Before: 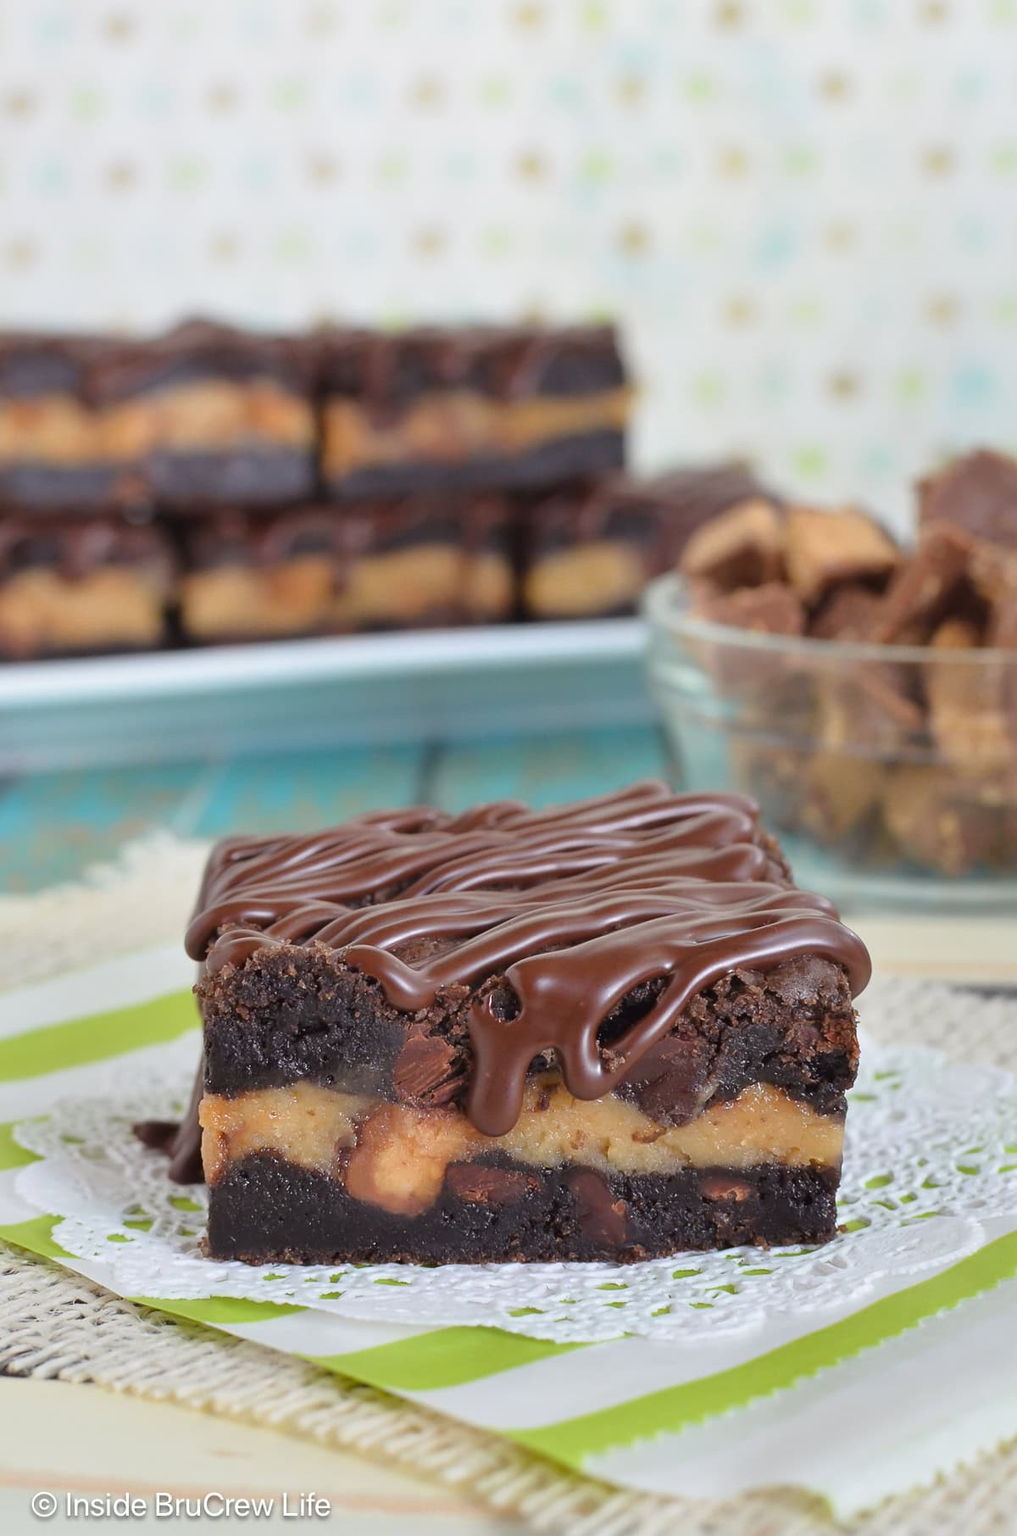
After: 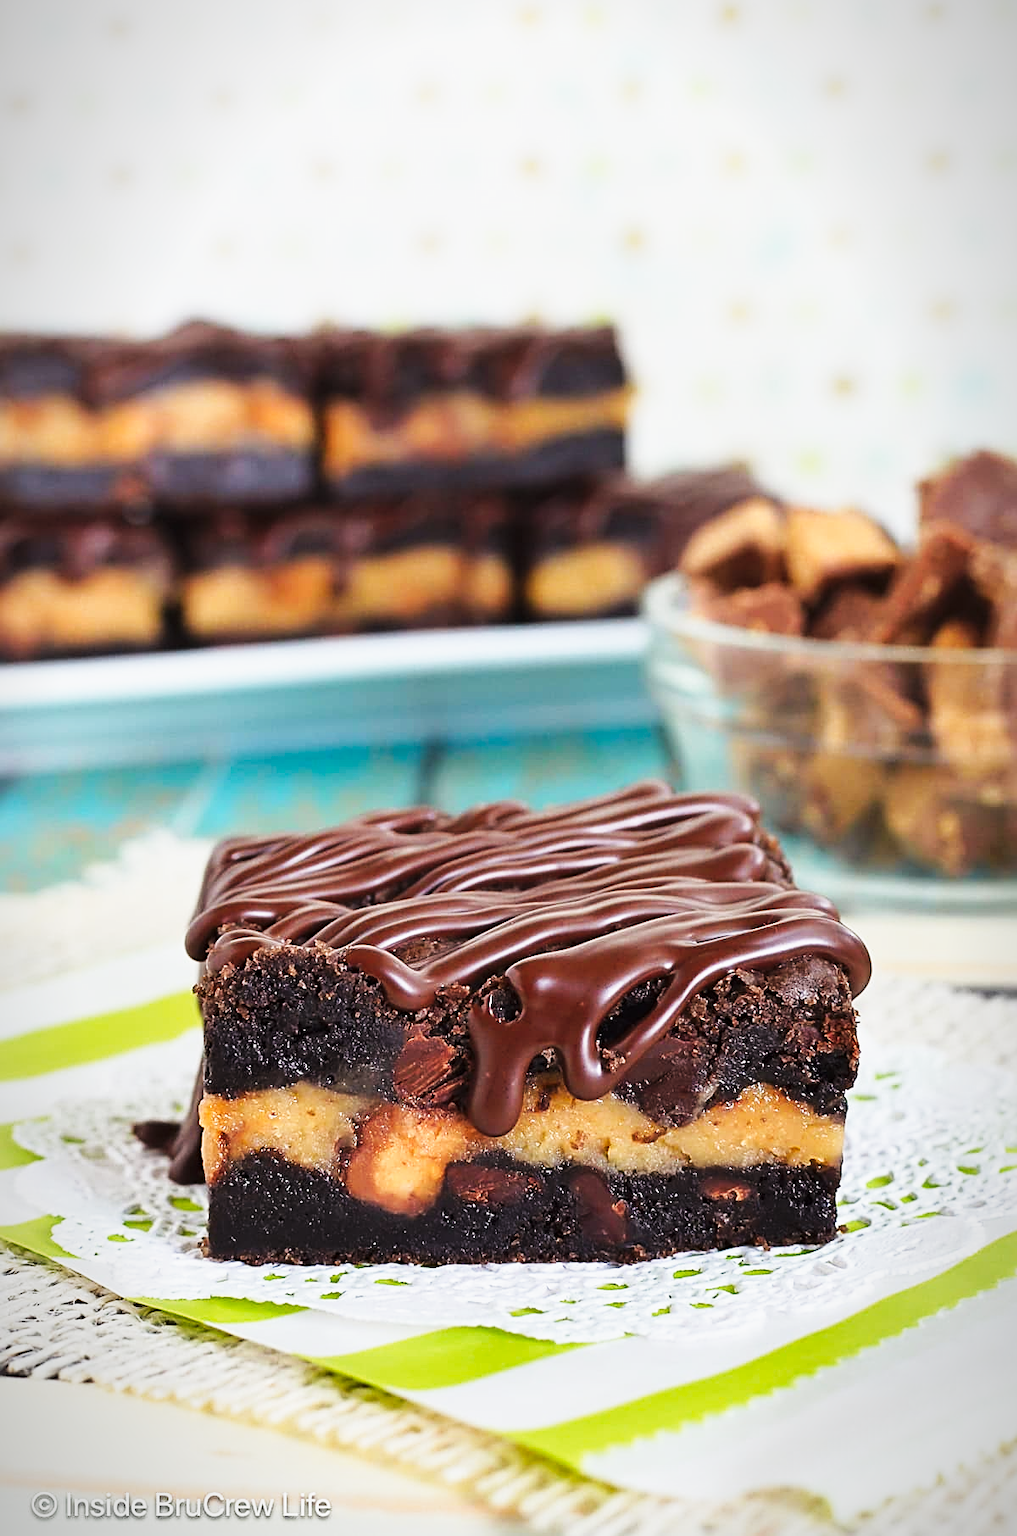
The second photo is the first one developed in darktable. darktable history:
tone curve: curves: ch0 [(0, 0) (0.187, 0.12) (0.384, 0.363) (0.577, 0.681) (0.735, 0.881) (0.864, 0.959) (1, 0.987)]; ch1 [(0, 0) (0.402, 0.36) (0.476, 0.466) (0.501, 0.501) (0.518, 0.514) (0.564, 0.614) (0.614, 0.664) (0.741, 0.829) (1, 1)]; ch2 [(0, 0) (0.429, 0.387) (0.483, 0.481) (0.503, 0.501) (0.522, 0.533) (0.564, 0.605) (0.615, 0.697) (0.702, 0.774) (1, 0.895)], preserve colors none
vignetting: fall-off start 96.35%, fall-off radius 101.13%, brightness -0.823, width/height ratio 0.609
sharpen: radius 2.533, amount 0.631
